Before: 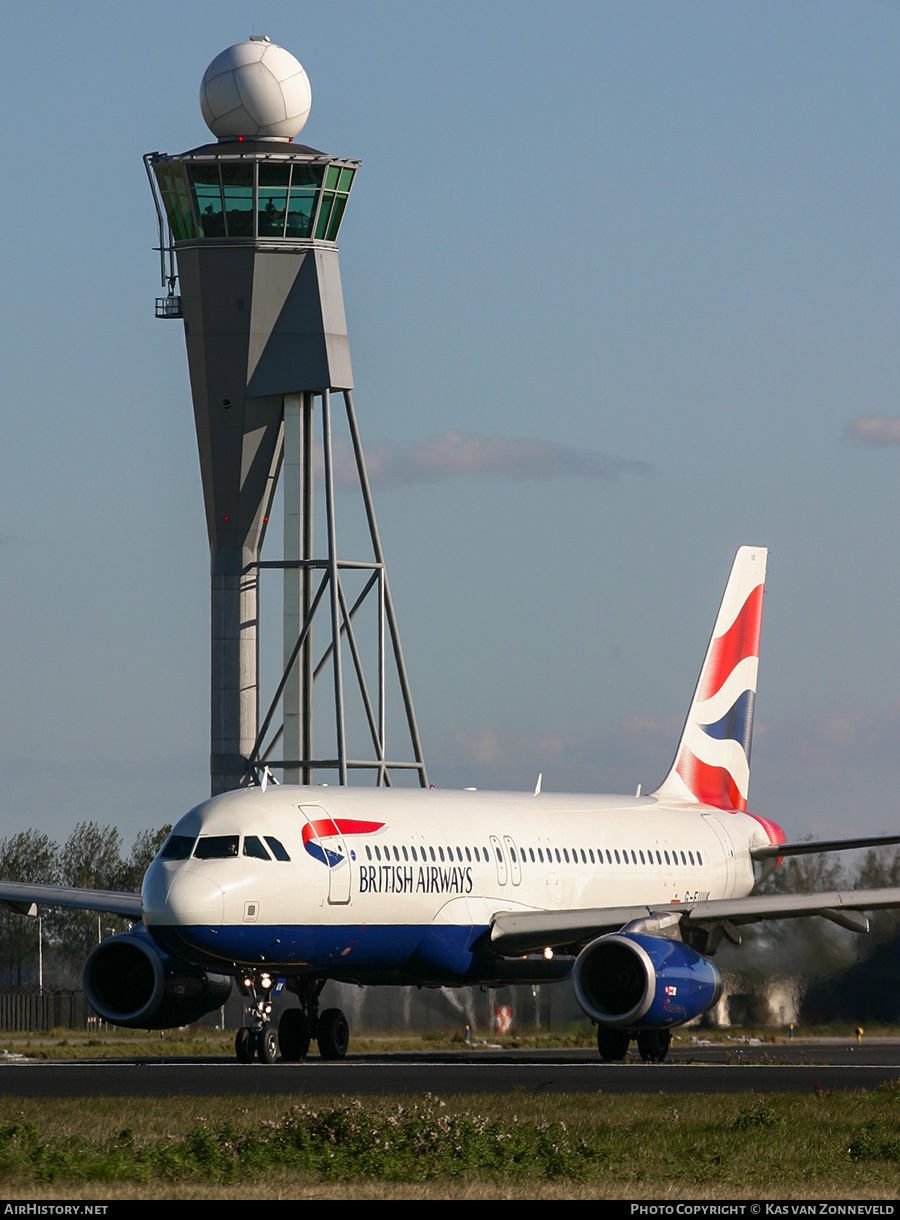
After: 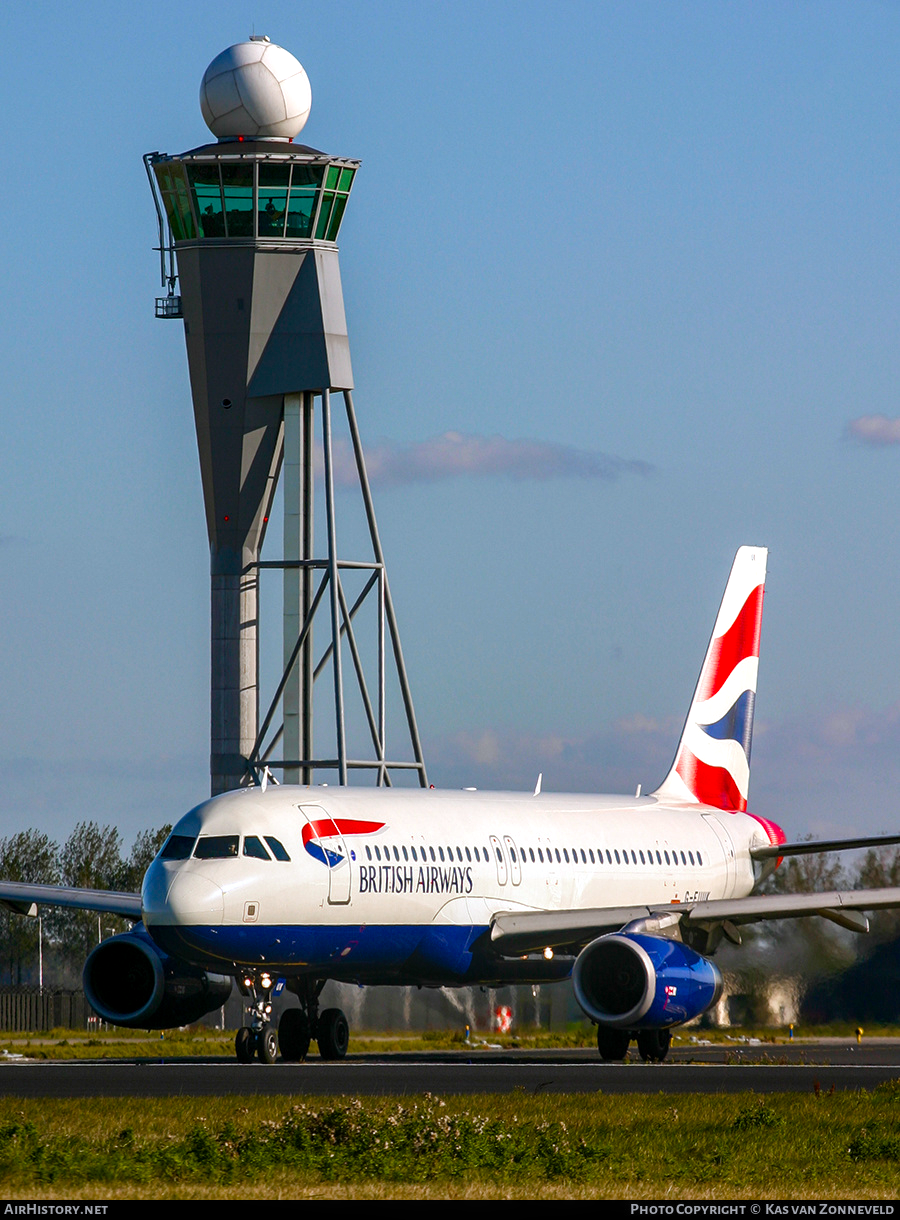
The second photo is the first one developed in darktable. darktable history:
color balance rgb: highlights gain › luminance 16.389%, highlights gain › chroma 2.89%, highlights gain › hue 263.1°, perceptual saturation grading › global saturation 39.722%, perceptual saturation grading › highlights -24.991%, perceptual saturation grading › mid-tones 35.689%, perceptual saturation grading › shadows 34.532%, global vibrance 20%
local contrast: on, module defaults
